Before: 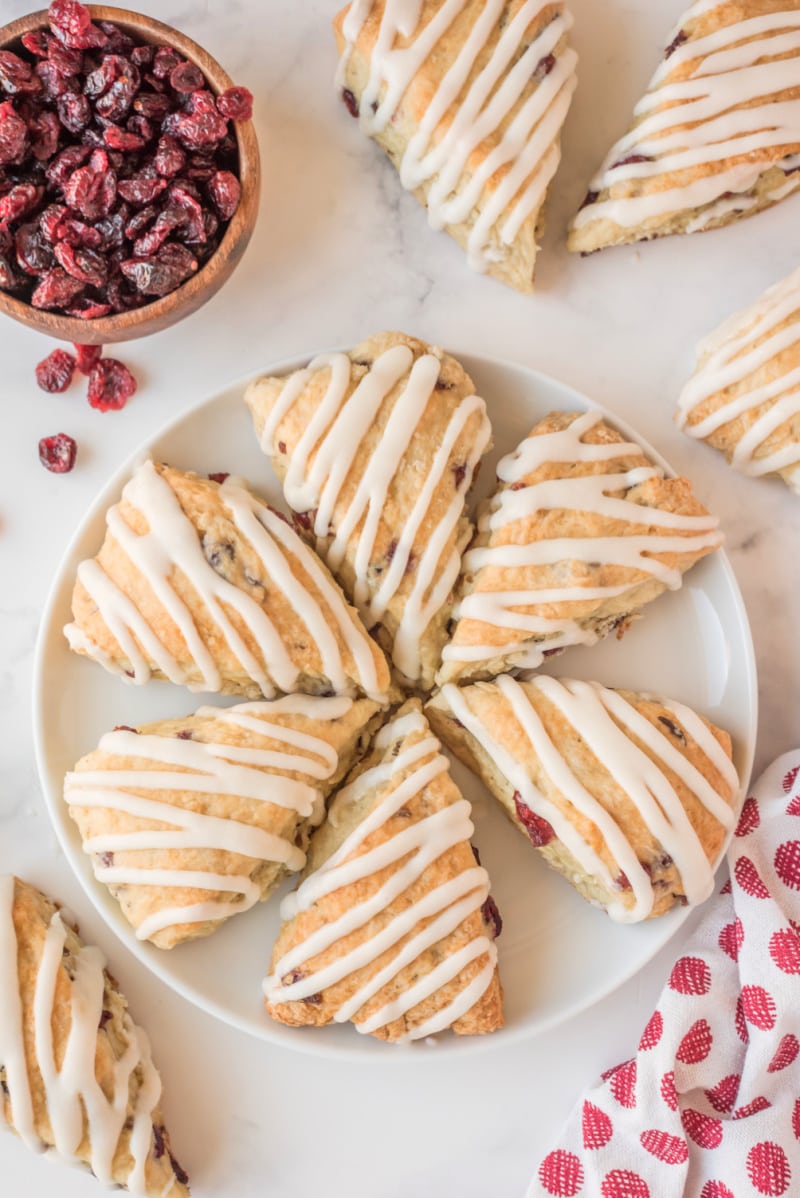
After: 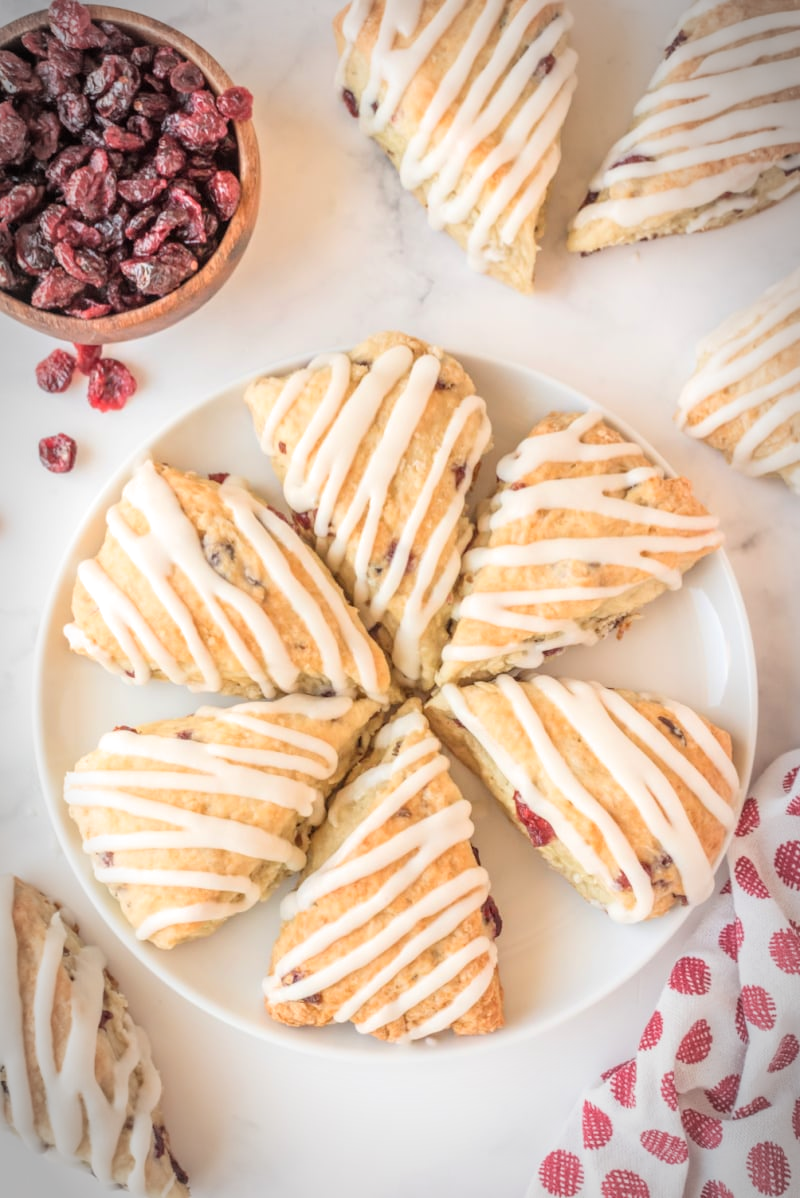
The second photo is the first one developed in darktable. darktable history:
exposure: black level correction 0, exposure 0.7 EV, compensate exposure bias true, compensate highlight preservation false
filmic rgb: black relative exposure -15 EV, white relative exposure 3 EV, threshold 6 EV, target black luminance 0%, hardness 9.27, latitude 99%, contrast 0.912, shadows ↔ highlights balance 0.505%, add noise in highlights 0, color science v3 (2019), use custom middle-gray values true, iterations of high-quality reconstruction 0, contrast in highlights soft, enable highlight reconstruction true
rotate and perspective: automatic cropping off
vignetting: automatic ratio true
